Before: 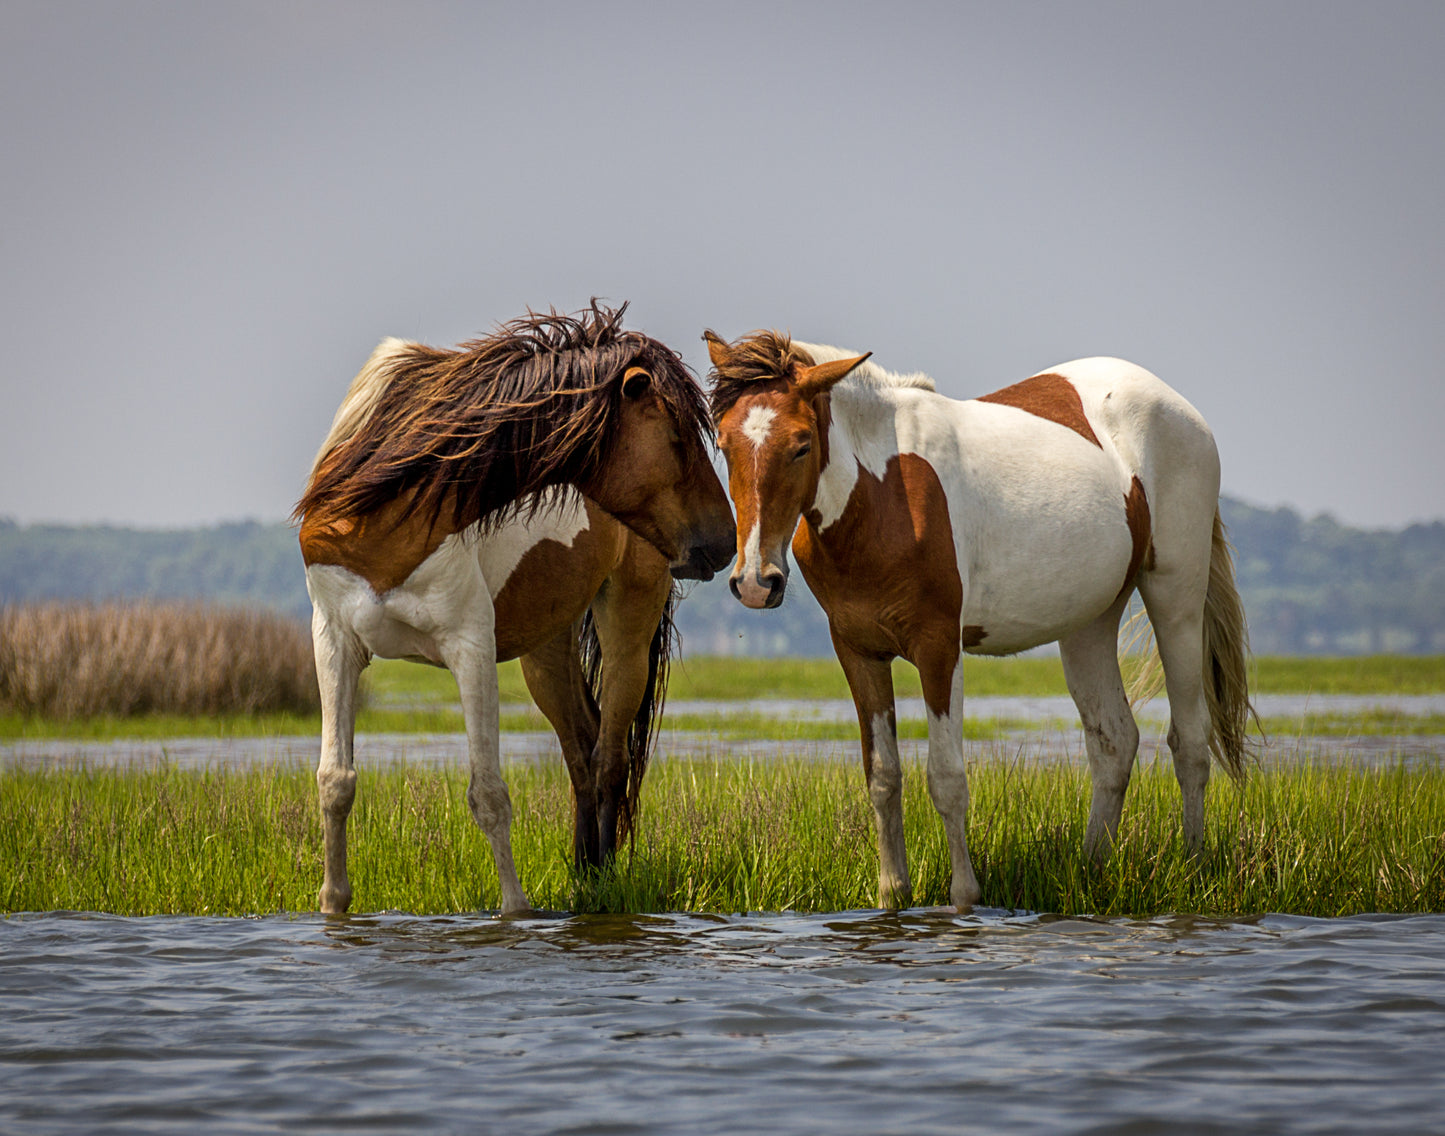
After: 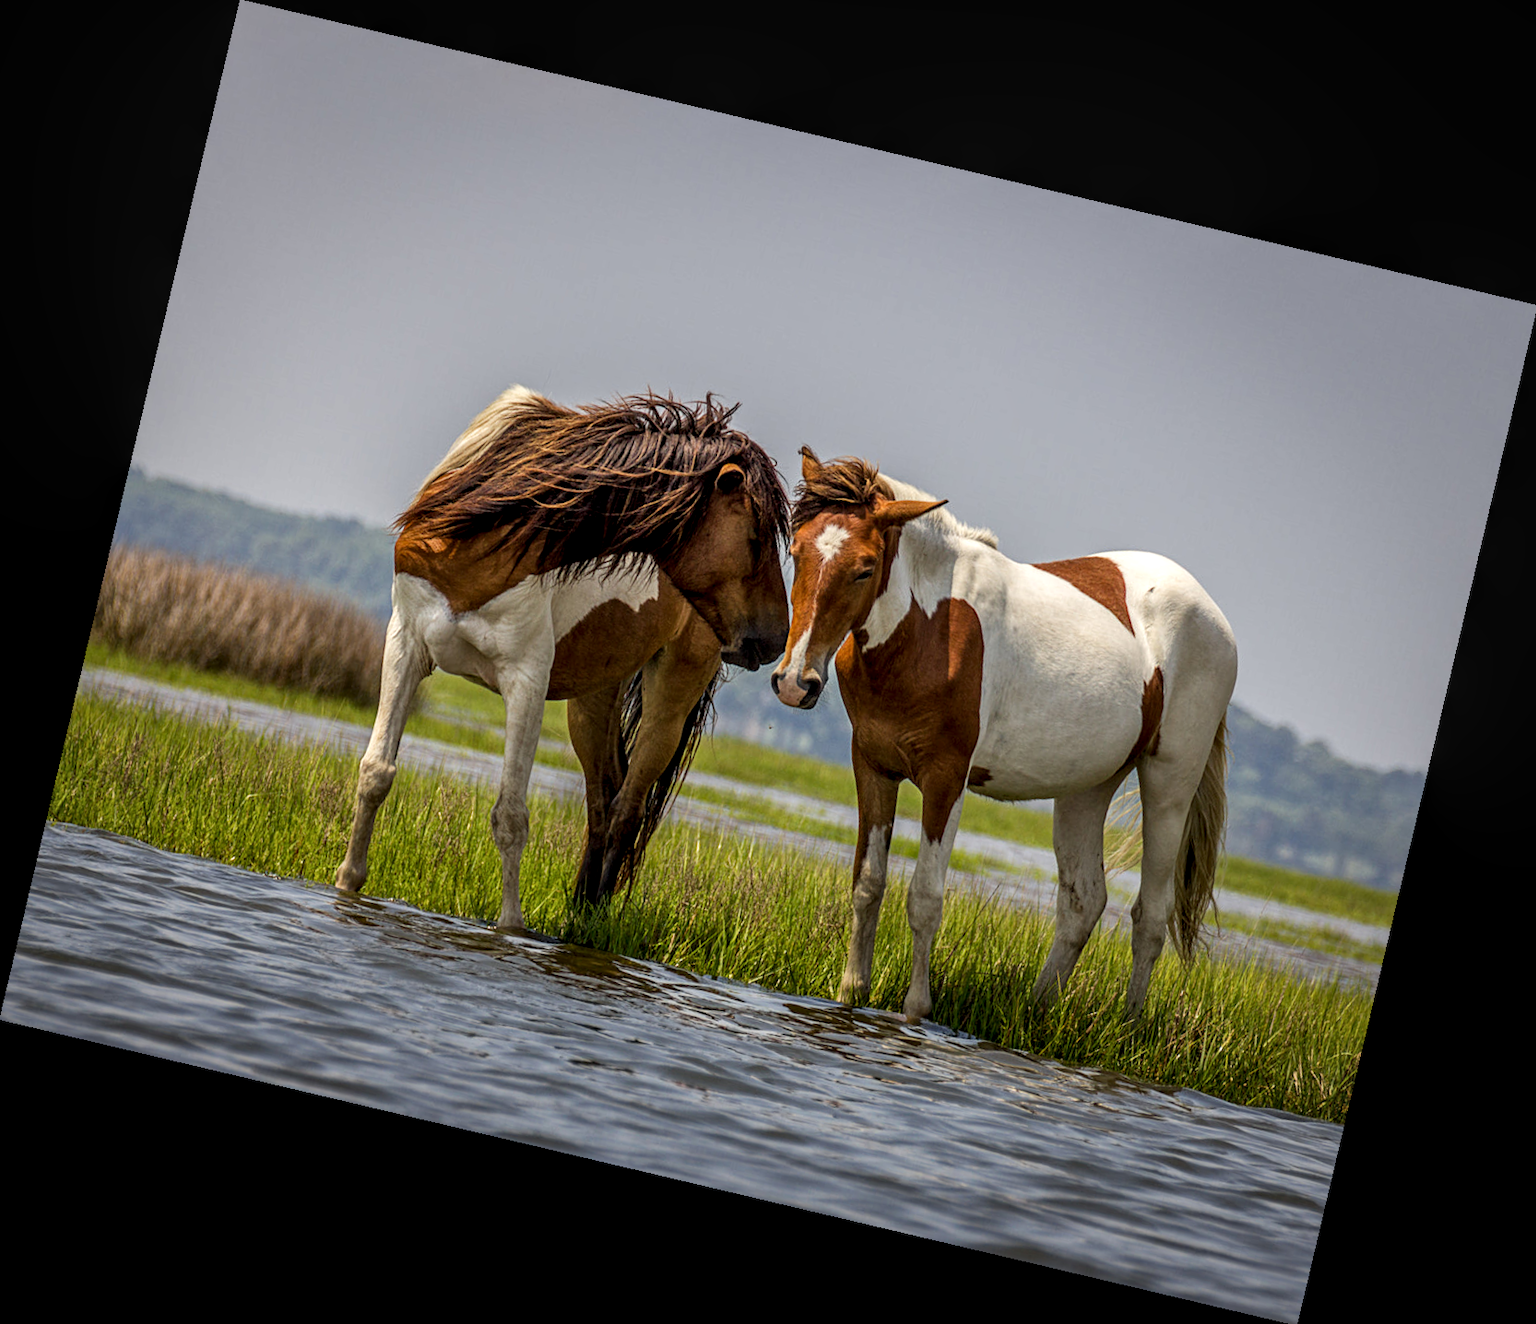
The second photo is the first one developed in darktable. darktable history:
rotate and perspective: rotation 13.27°, automatic cropping off
white balance: emerald 1
local contrast: detail 130%
